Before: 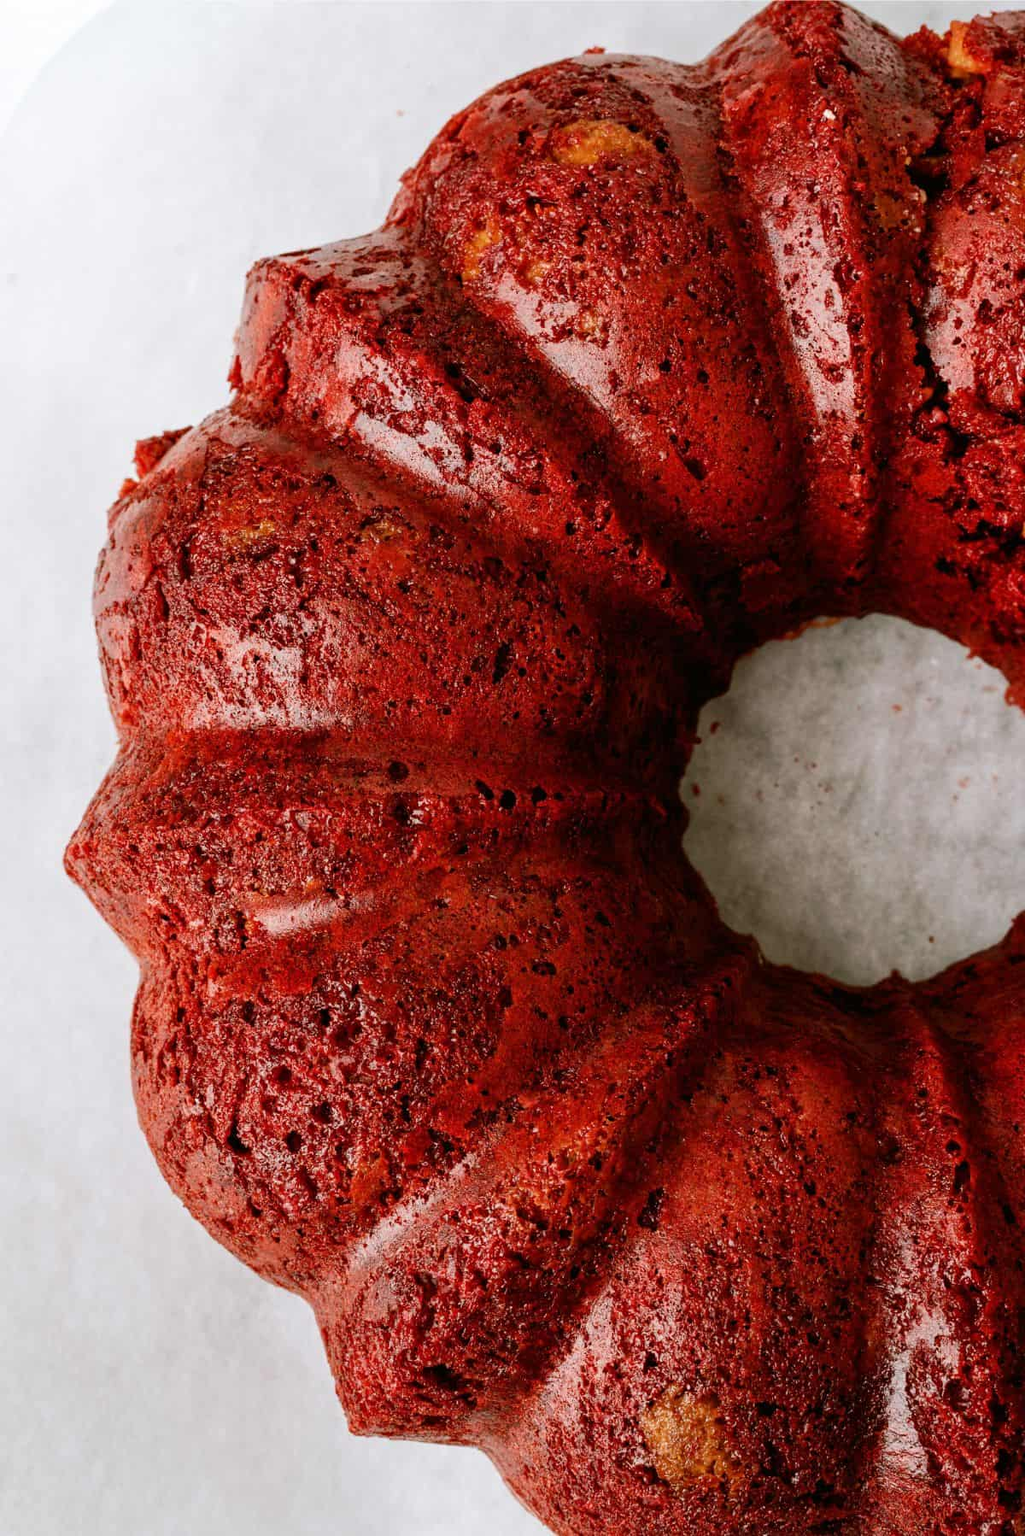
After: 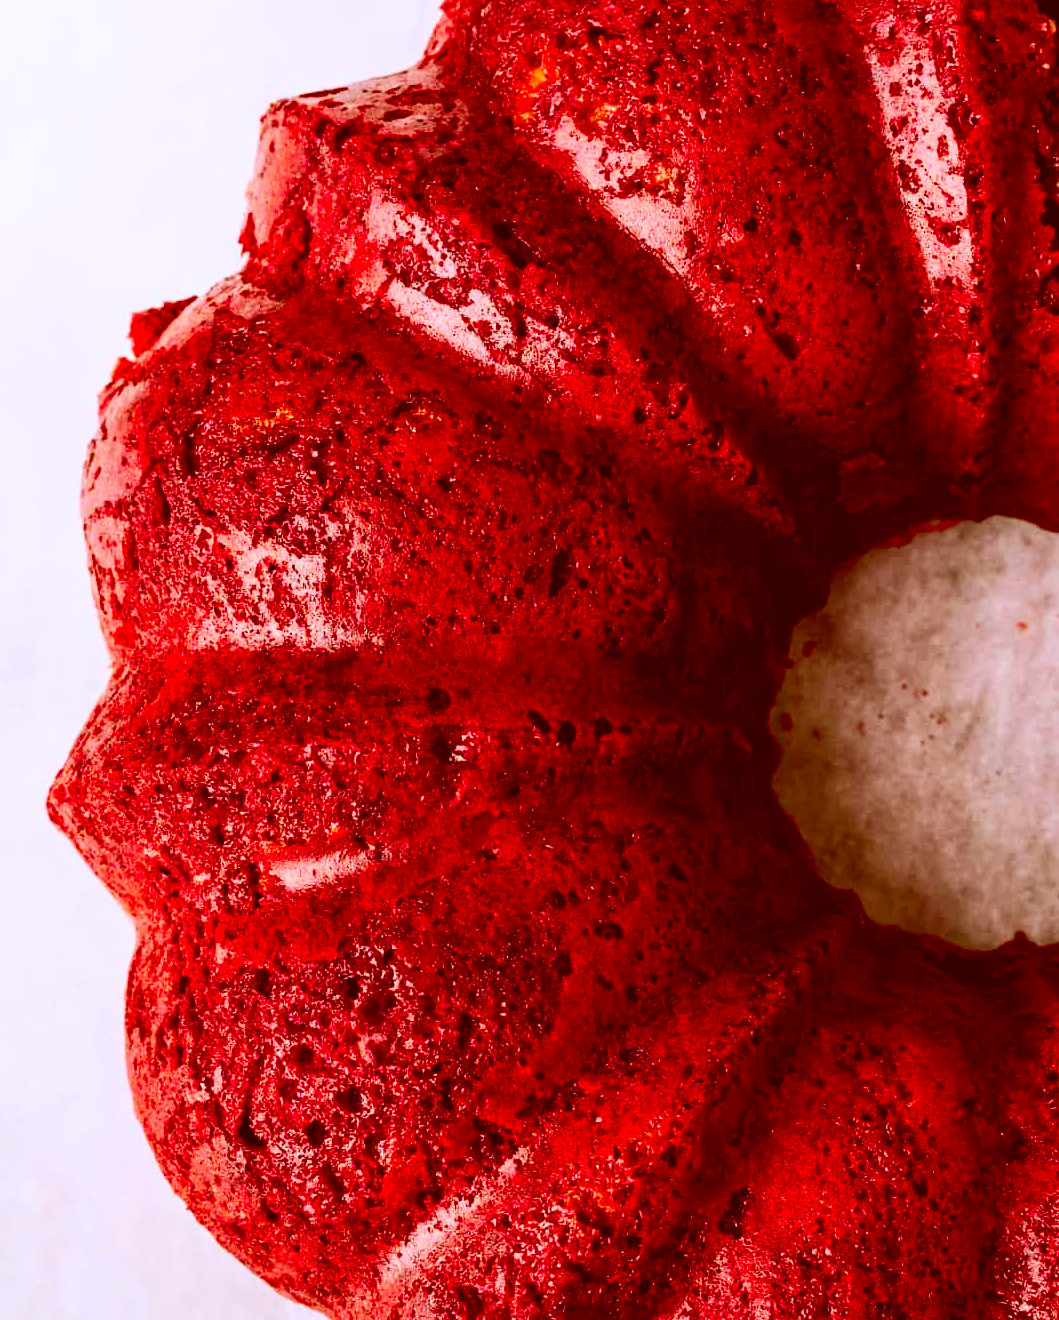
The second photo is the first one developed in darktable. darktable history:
contrast brightness saturation: contrast 0.264, brightness 0.02, saturation 0.867
color calibration: x 0.37, y 0.382, temperature 4315.98 K
color correction: highlights a* 9.01, highlights b* 8.96, shadows a* 39.79, shadows b* 39.34, saturation 0.796
crop and rotate: left 2.346%, top 11.322%, right 9.332%, bottom 15.221%
